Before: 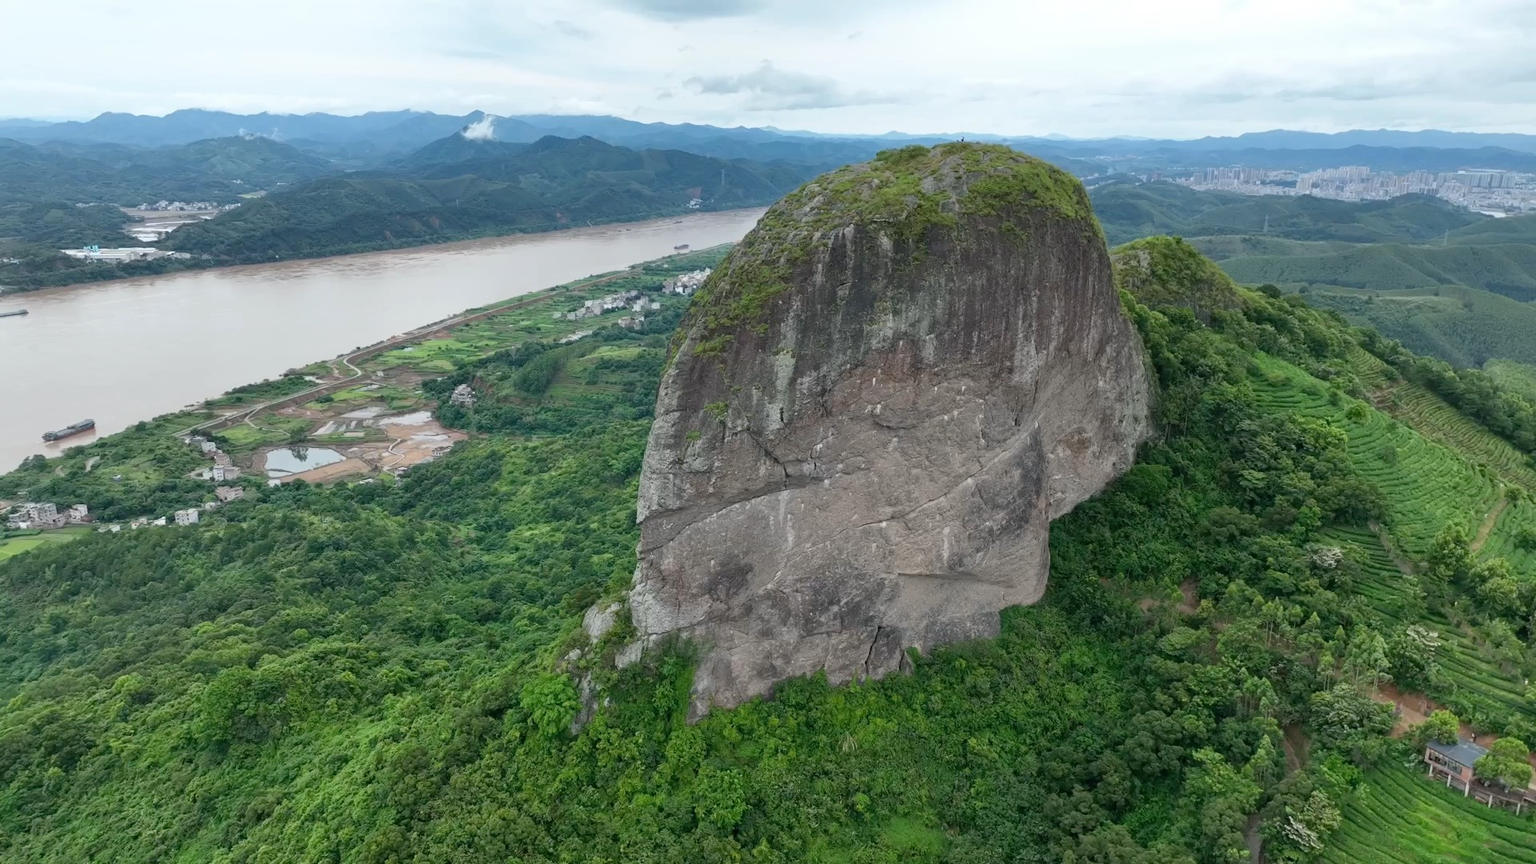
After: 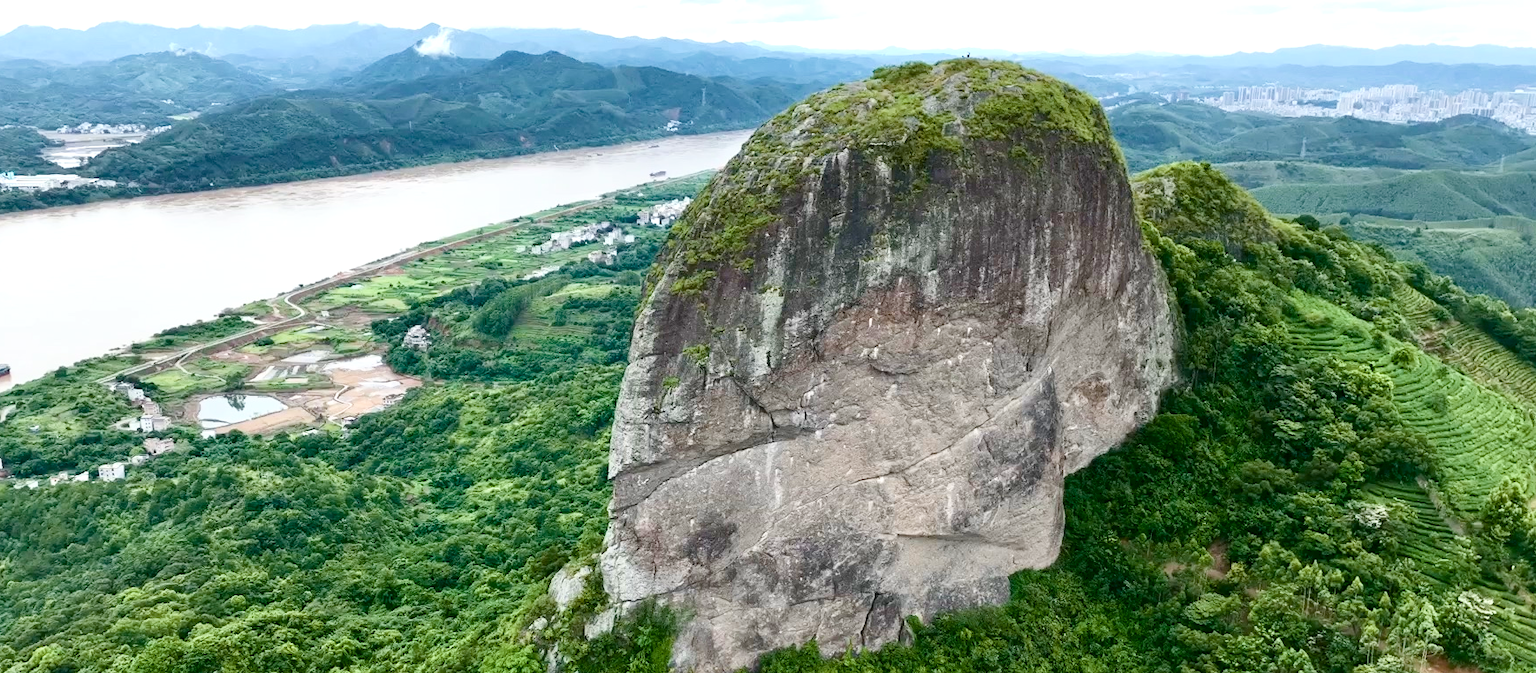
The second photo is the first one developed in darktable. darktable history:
color balance rgb: global offset › hue 168.74°, linear chroma grading › shadows 31.369%, linear chroma grading › global chroma -2.02%, linear chroma grading › mid-tones 3.985%, perceptual saturation grading › global saturation 20%, perceptual saturation grading › highlights -25.148%, perceptual saturation grading › shadows 49.641%, global vibrance 20%
exposure: exposure 0.611 EV, compensate exposure bias true, compensate highlight preservation false
contrast brightness saturation: contrast 0.254, saturation -0.313
crop: left 5.62%, top 10.378%, right 3.792%, bottom 19.038%
velvia: on, module defaults
